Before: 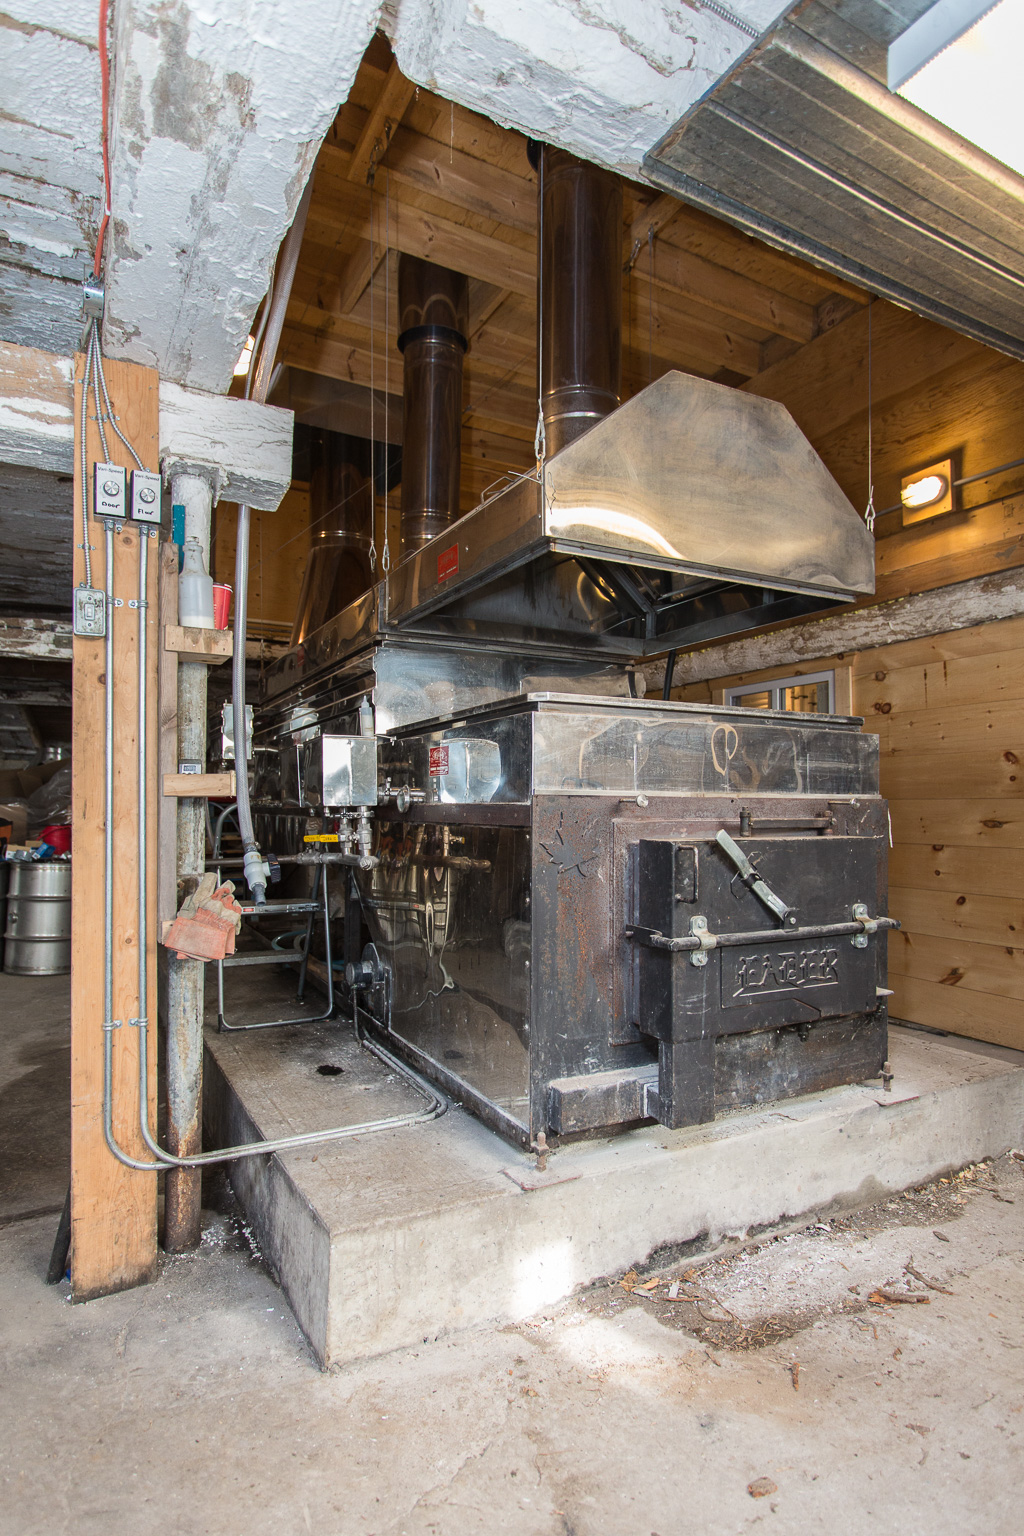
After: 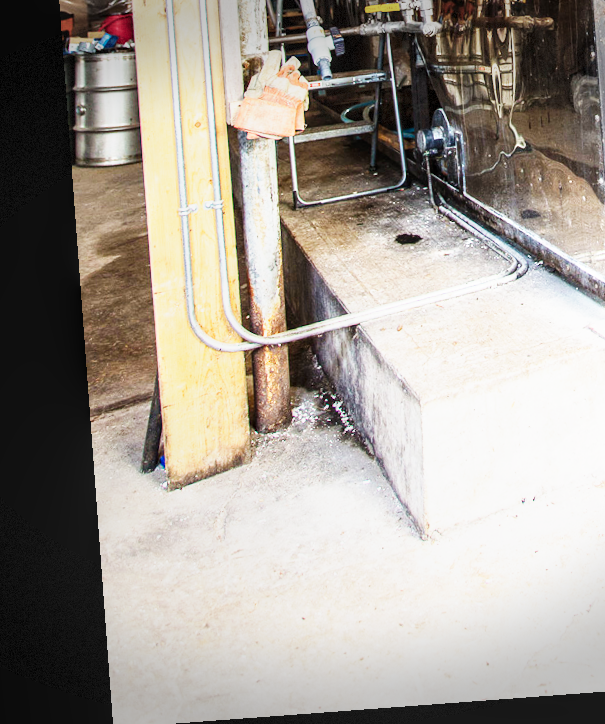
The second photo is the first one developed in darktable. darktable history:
base curve: curves: ch0 [(0, 0) (0.007, 0.004) (0.027, 0.03) (0.046, 0.07) (0.207, 0.54) (0.442, 0.872) (0.673, 0.972) (1, 1)], preserve colors none
crop and rotate: top 54.778%, right 46.61%, bottom 0.159%
local contrast: on, module defaults
color balance rgb: perceptual saturation grading › global saturation 25%, global vibrance 20%
vignetting: fall-off start 100%, brightness -0.406, saturation -0.3, width/height ratio 1.324, dithering 8-bit output, unbound false
rotate and perspective: rotation -4.25°, automatic cropping off
exposure: black level correction 0, exposure 1.45 EV, compensate exposure bias true, compensate highlight preservation false
